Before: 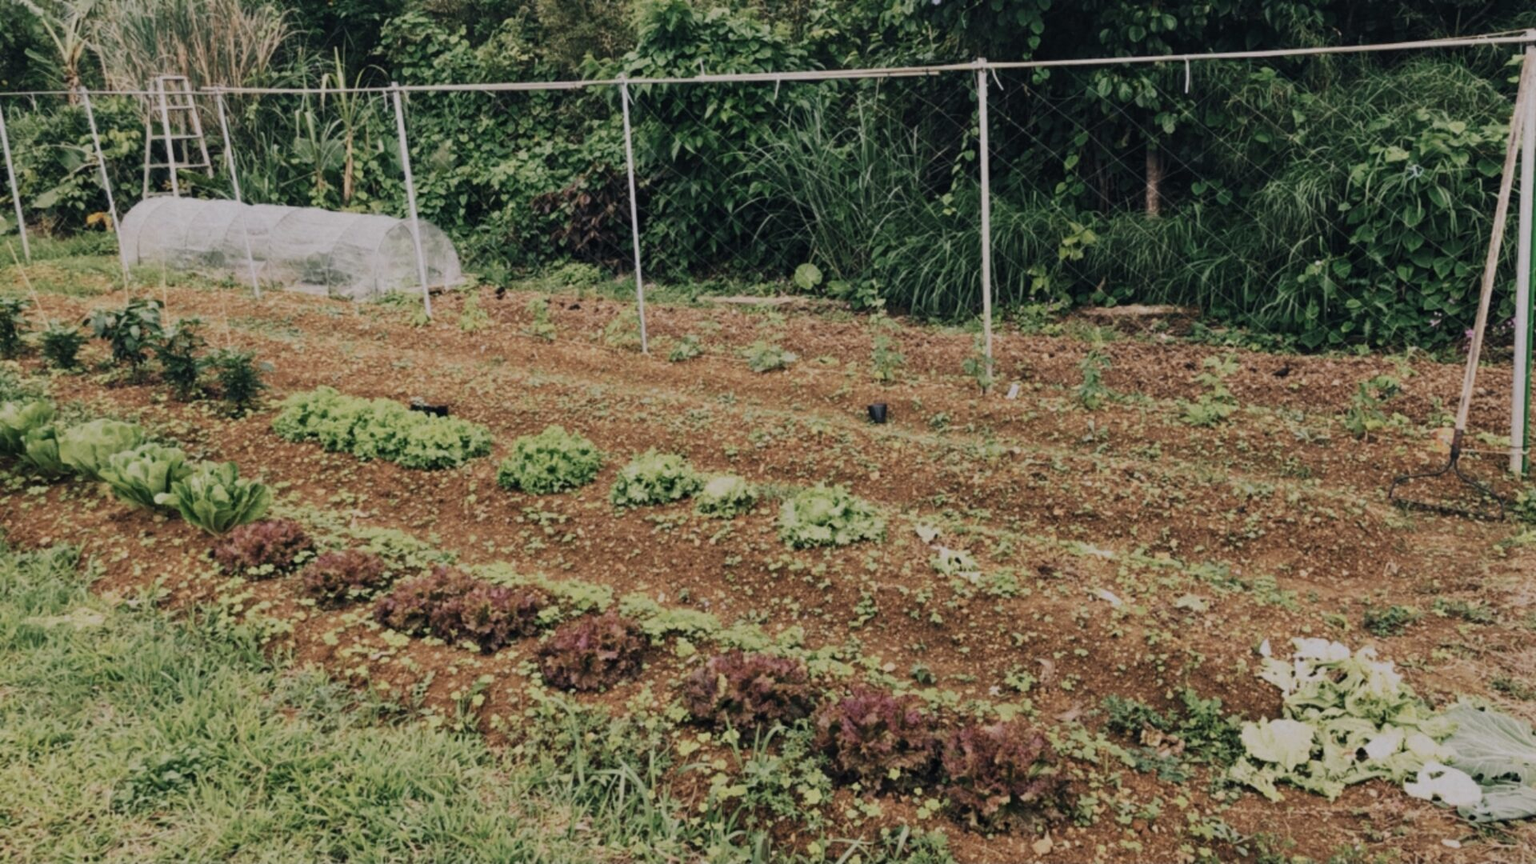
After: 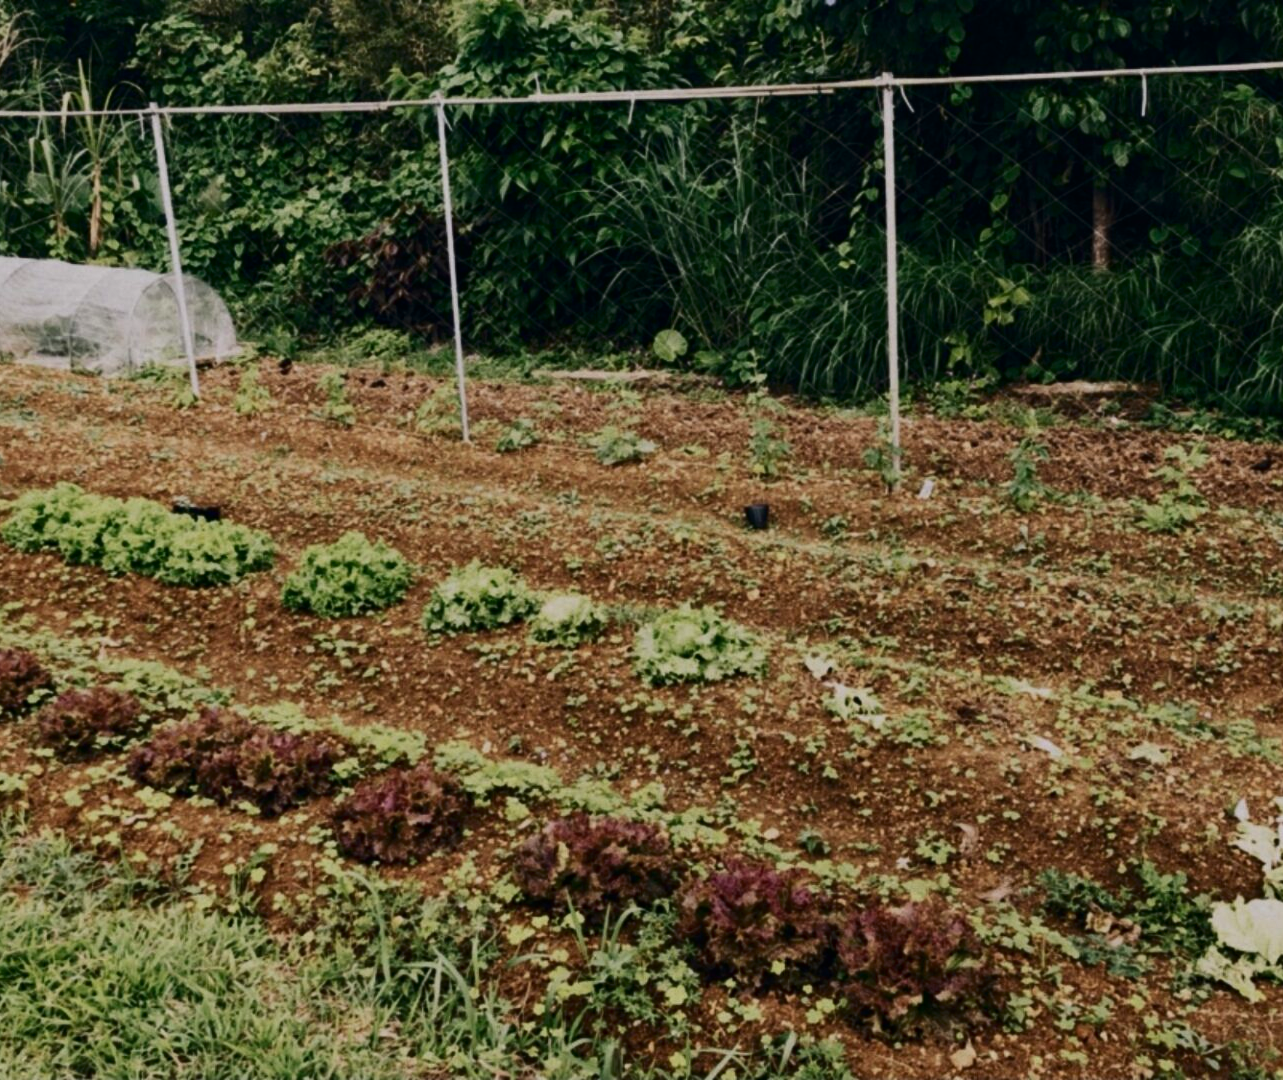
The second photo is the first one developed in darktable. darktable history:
crop and rotate: left 17.732%, right 15.423%
contrast brightness saturation: contrast 0.21, brightness -0.11, saturation 0.21
